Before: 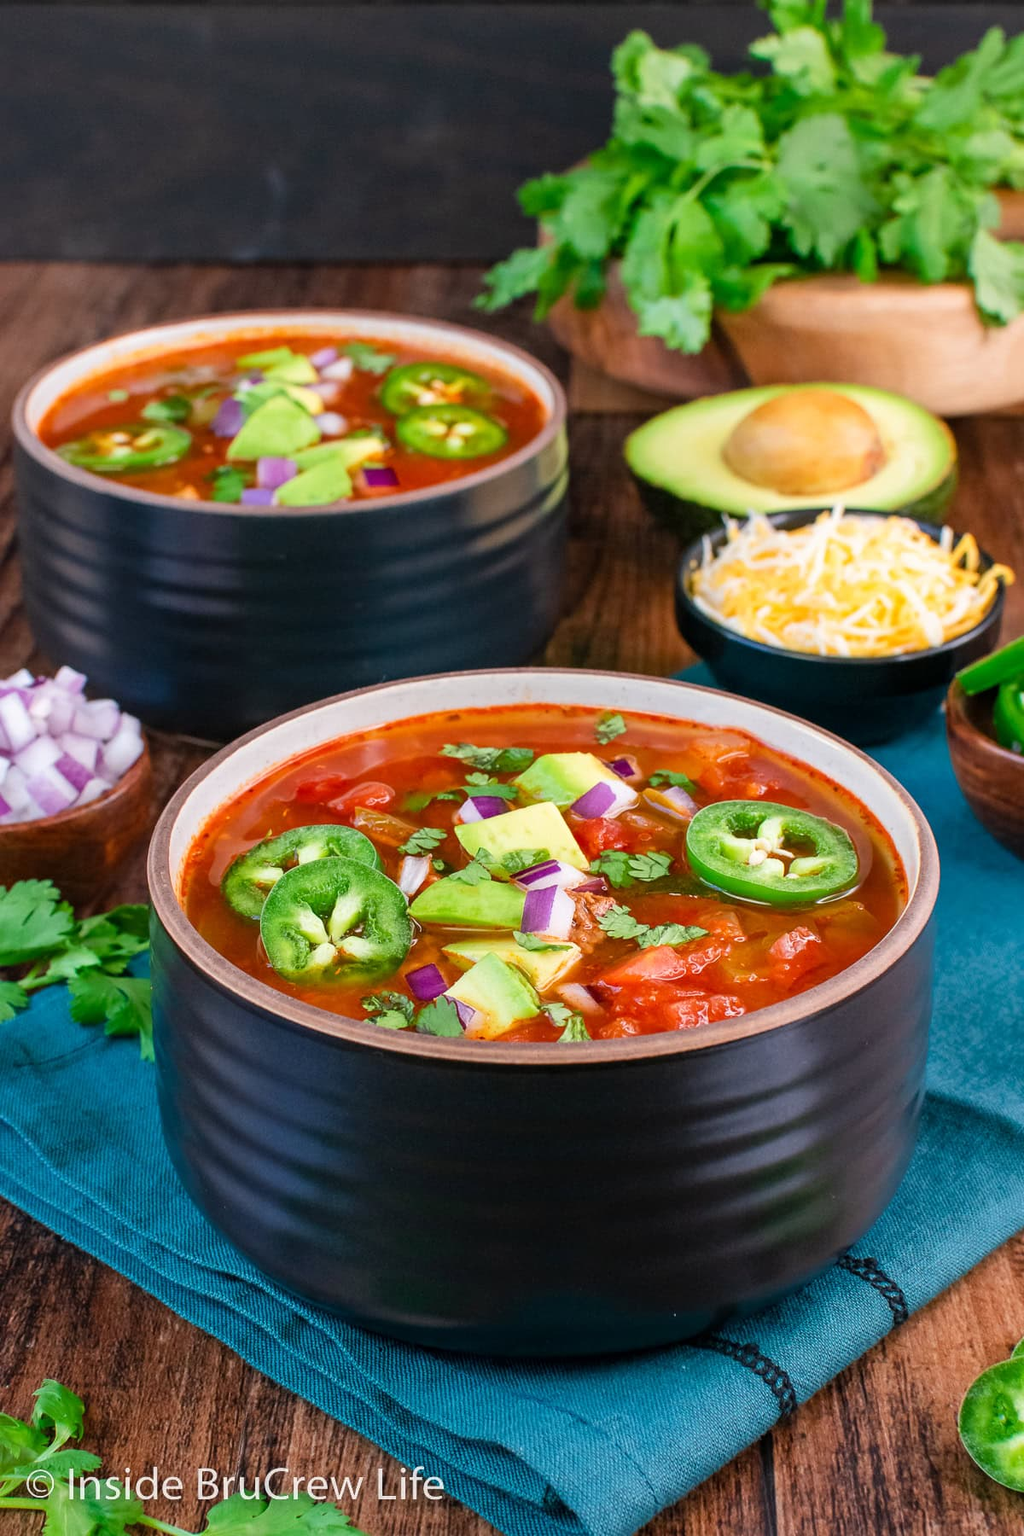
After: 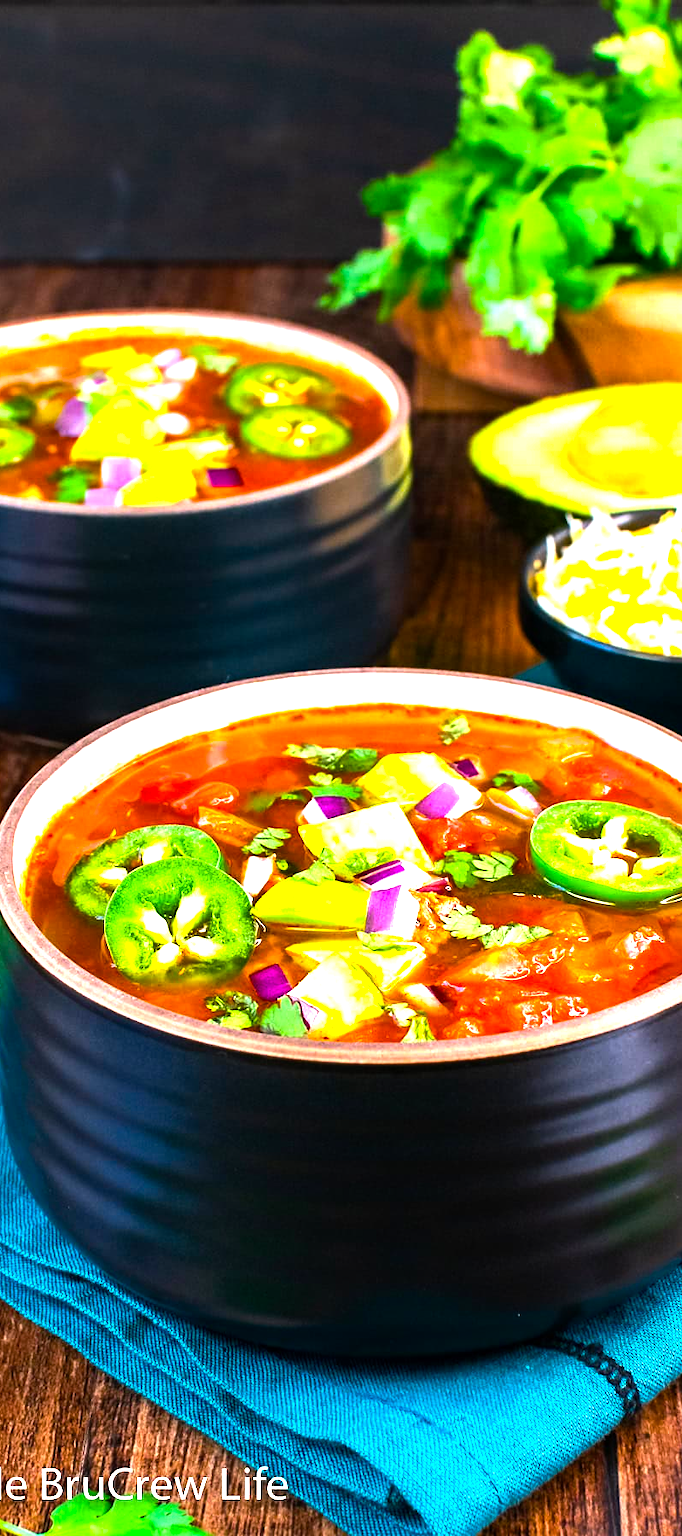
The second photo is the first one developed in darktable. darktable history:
crop and rotate: left 15.281%, right 18.048%
tone equalizer: -8 EV -1.04 EV, -7 EV -1.05 EV, -6 EV -0.842 EV, -5 EV -0.573 EV, -3 EV 0.586 EV, -2 EV 0.892 EV, -1 EV 1.01 EV, +0 EV 1.08 EV, edges refinement/feathering 500, mask exposure compensation -1.57 EV, preserve details guided filter
color balance rgb: linear chroma grading › global chroma 14.494%, perceptual saturation grading › global saturation 19.697%, perceptual brilliance grading › global brilliance 19.921%, global vibrance 20%
